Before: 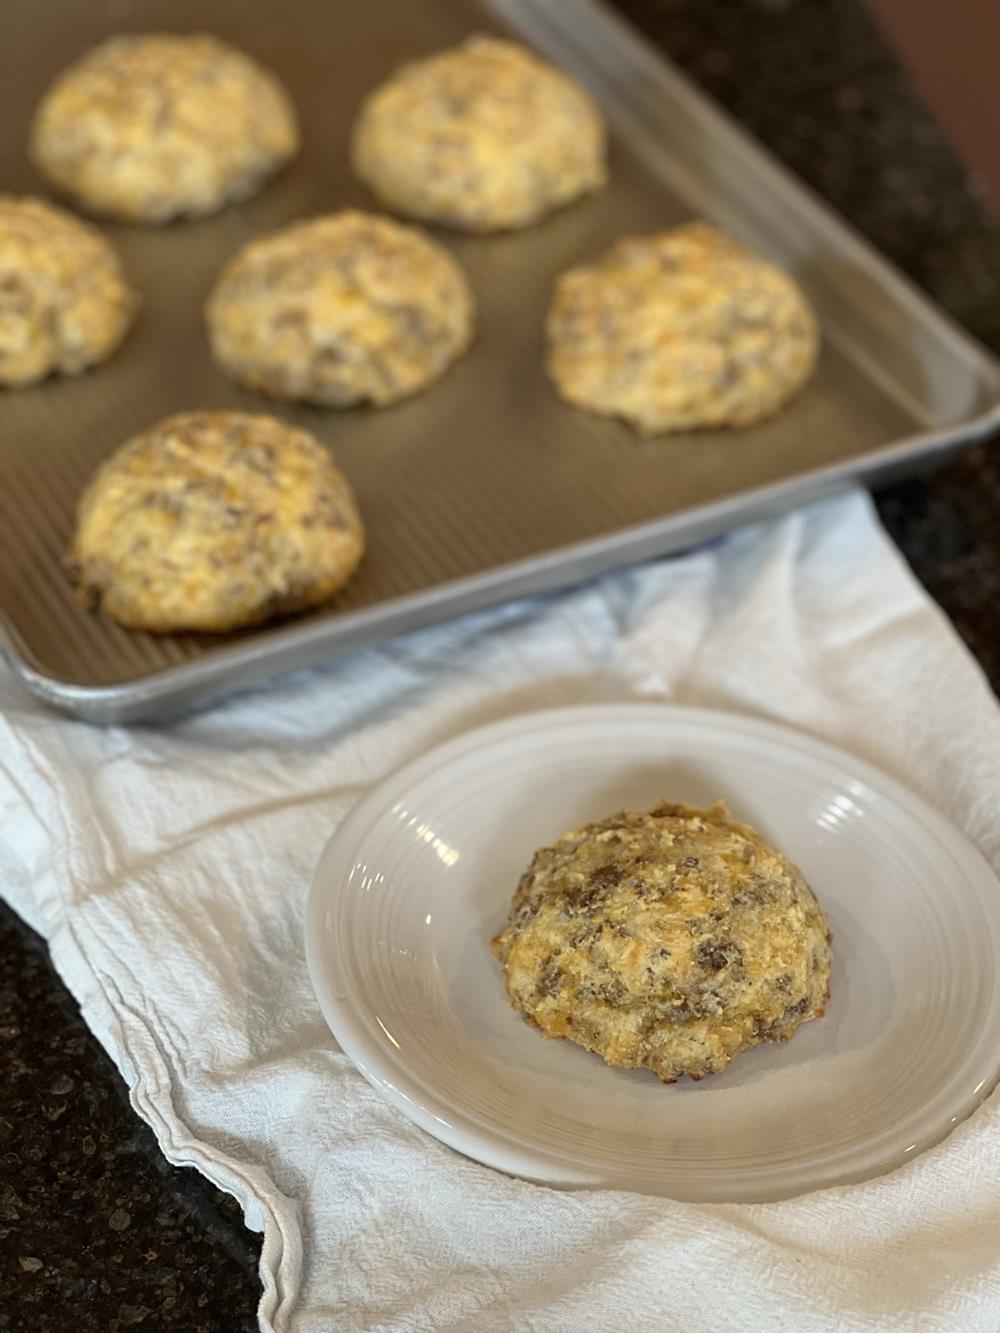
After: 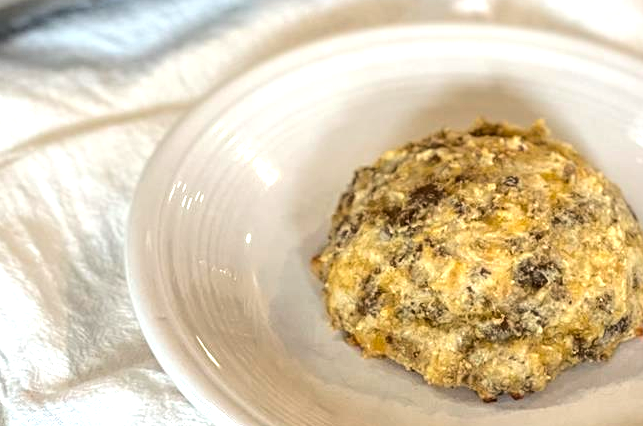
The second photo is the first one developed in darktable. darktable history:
shadows and highlights: shadows -70, highlights 35, soften with gaussian
crop: left 18.091%, top 51.13%, right 17.525%, bottom 16.85%
tone equalizer: -8 EV -0.75 EV, -7 EV -0.7 EV, -6 EV -0.6 EV, -5 EV -0.4 EV, -3 EV 0.4 EV, -2 EV 0.6 EV, -1 EV 0.7 EV, +0 EV 0.75 EV, edges refinement/feathering 500, mask exposure compensation -1.57 EV, preserve details no
local contrast: highlights 99%, shadows 86%, detail 160%, midtone range 0.2
